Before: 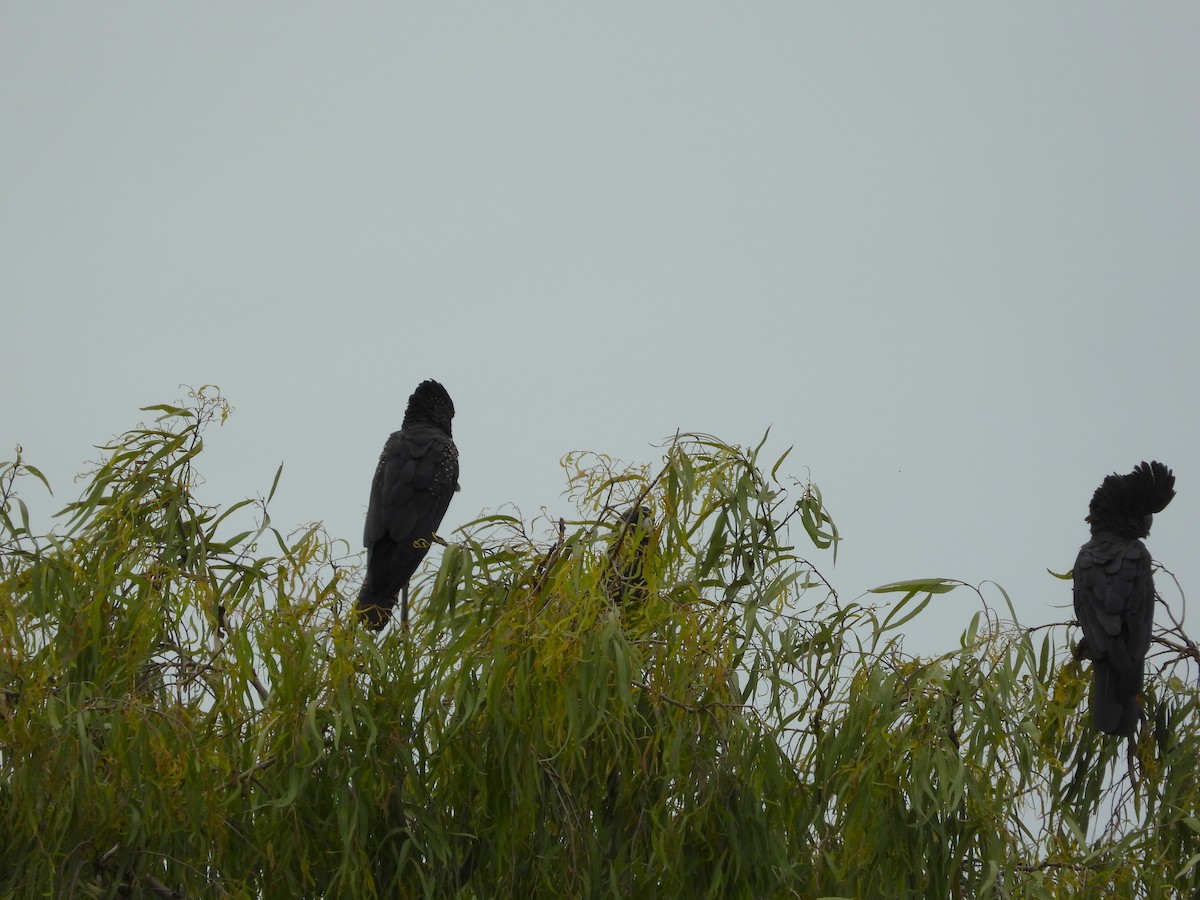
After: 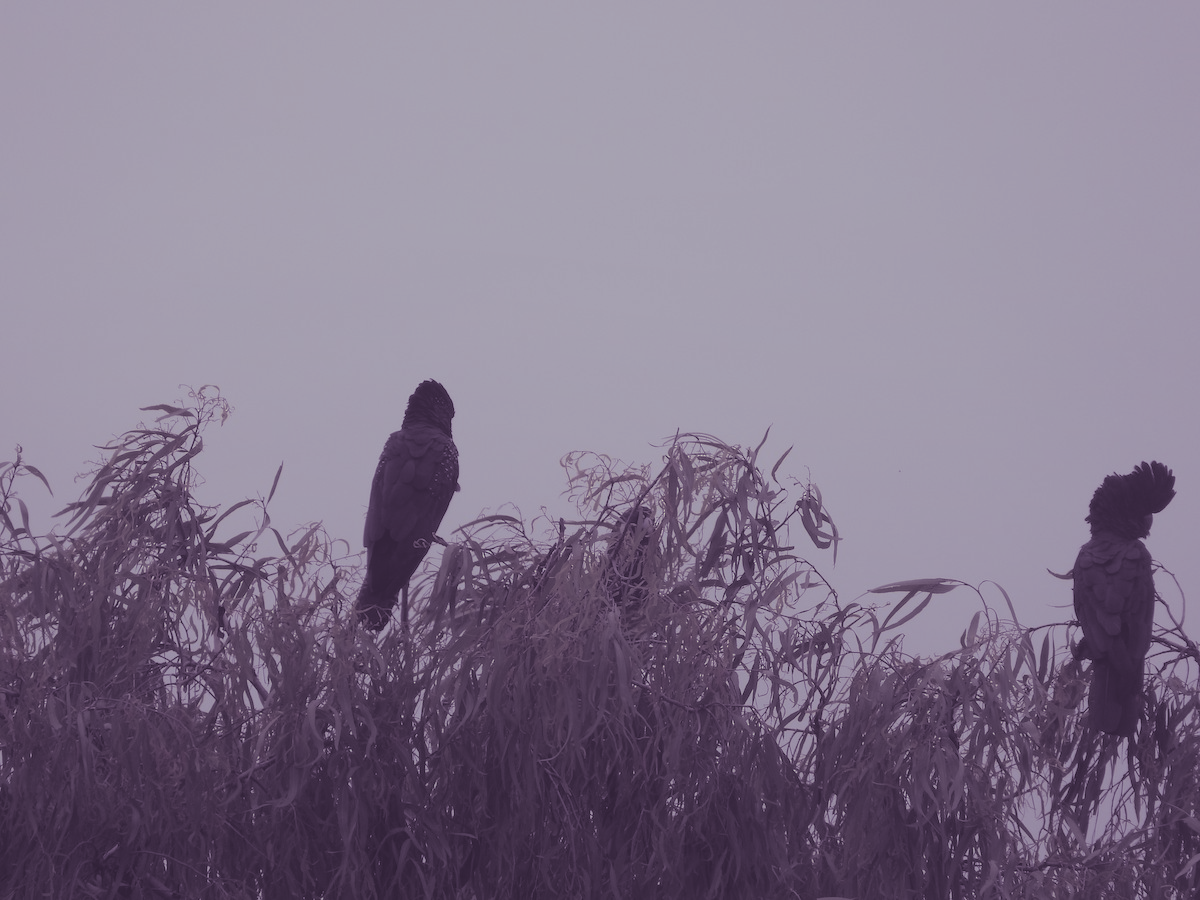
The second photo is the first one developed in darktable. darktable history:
contrast brightness saturation: contrast -0.26, saturation -0.43
exposure: compensate highlight preservation false
local contrast: highlights 68%, shadows 68%, detail 82%, midtone range 0.325
split-toning: shadows › hue 266.4°, shadows › saturation 0.4, highlights › hue 61.2°, highlights › saturation 0.3, compress 0%
